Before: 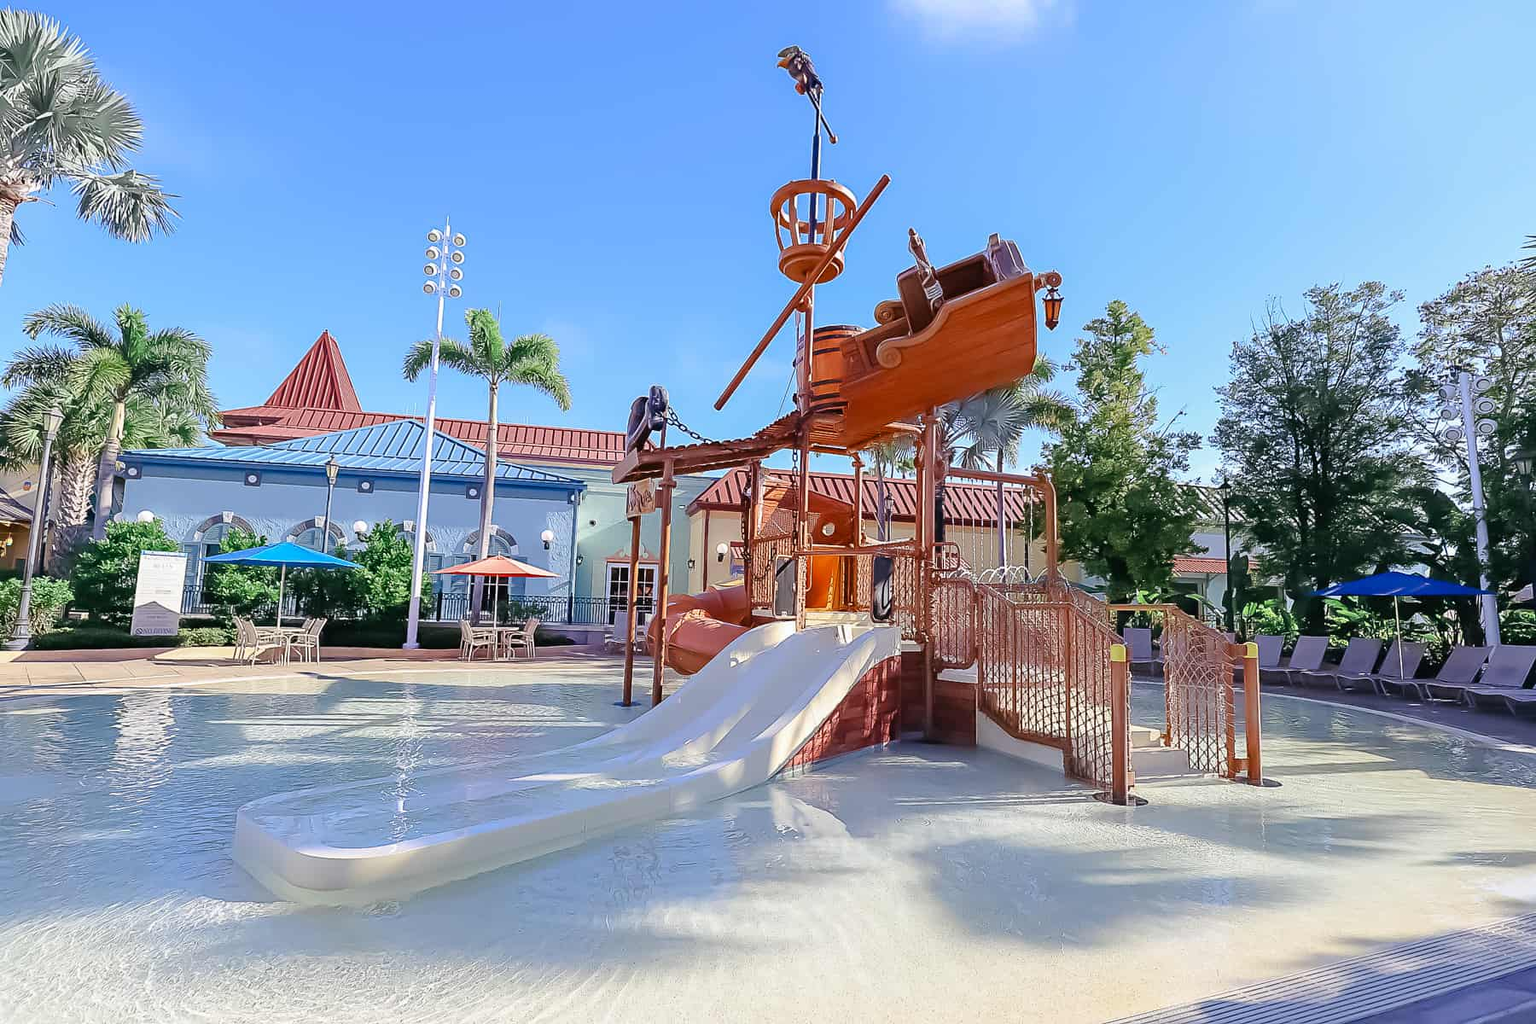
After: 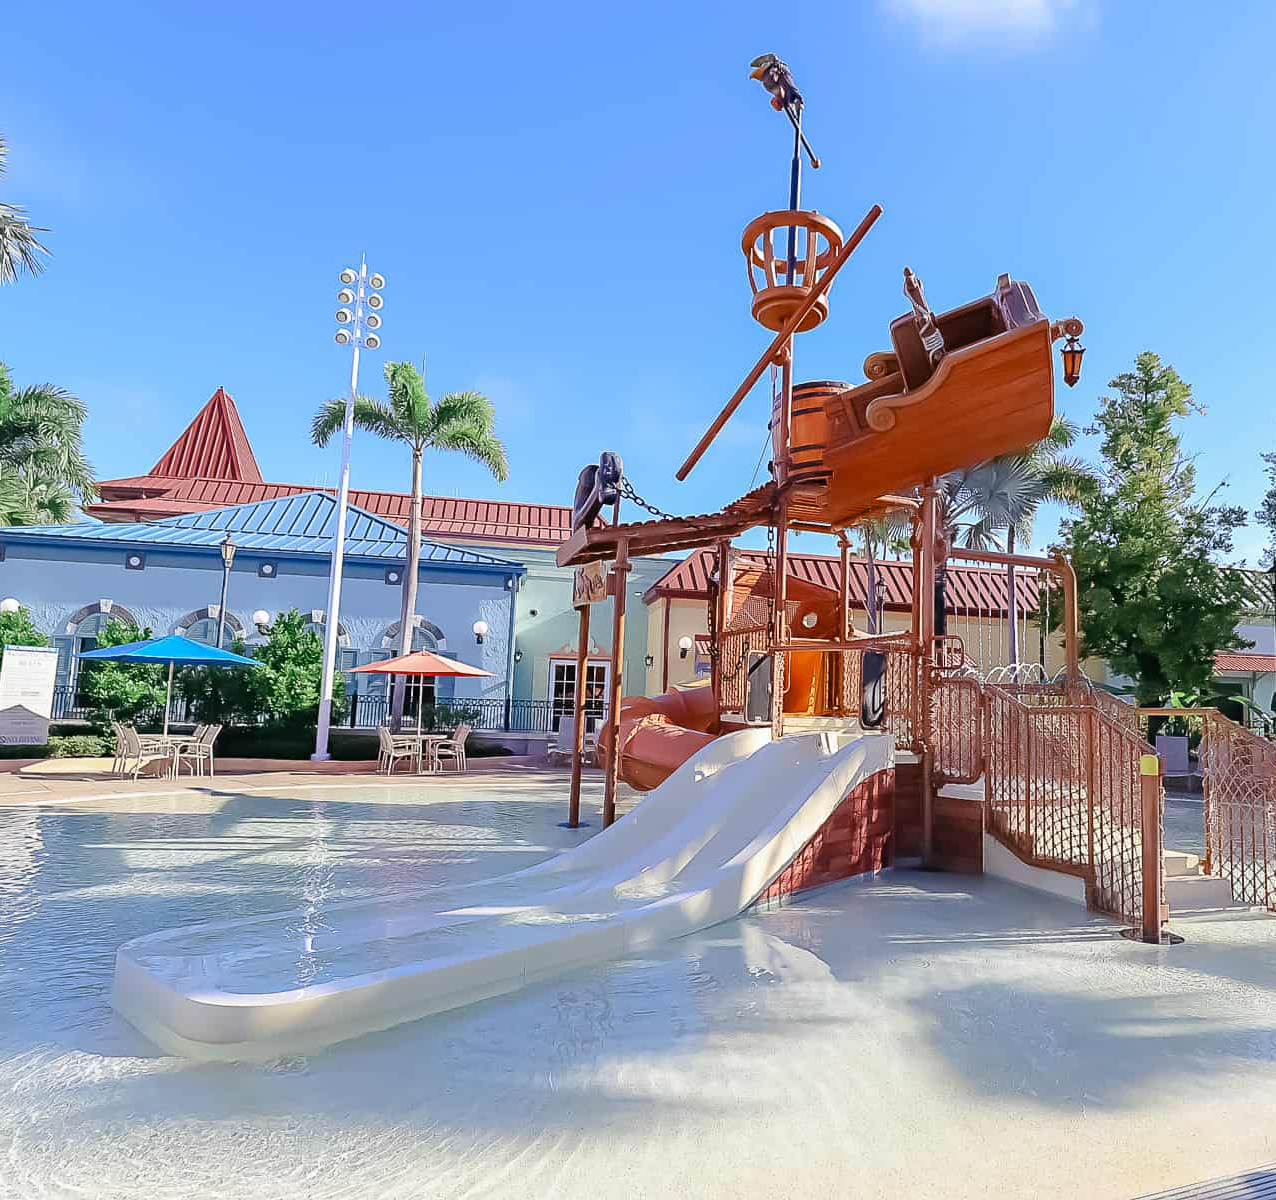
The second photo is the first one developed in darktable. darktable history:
crop and rotate: left 8.969%, right 20.099%
